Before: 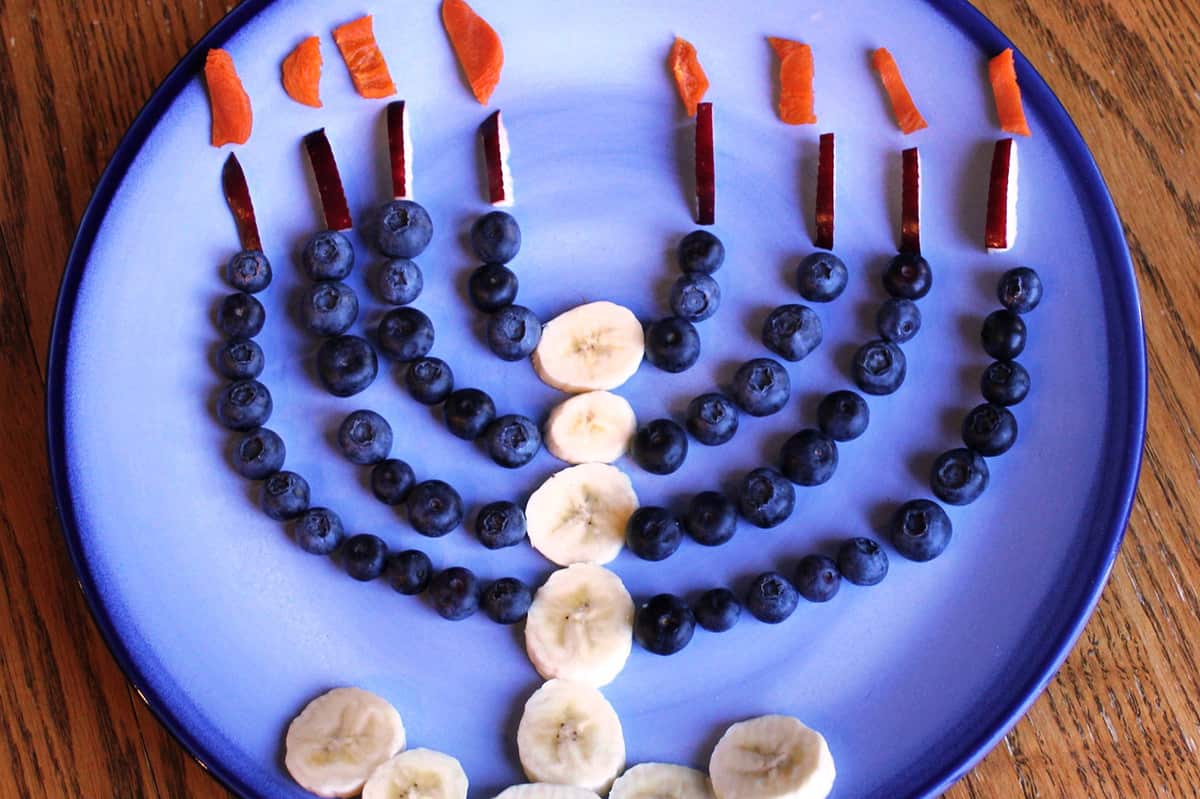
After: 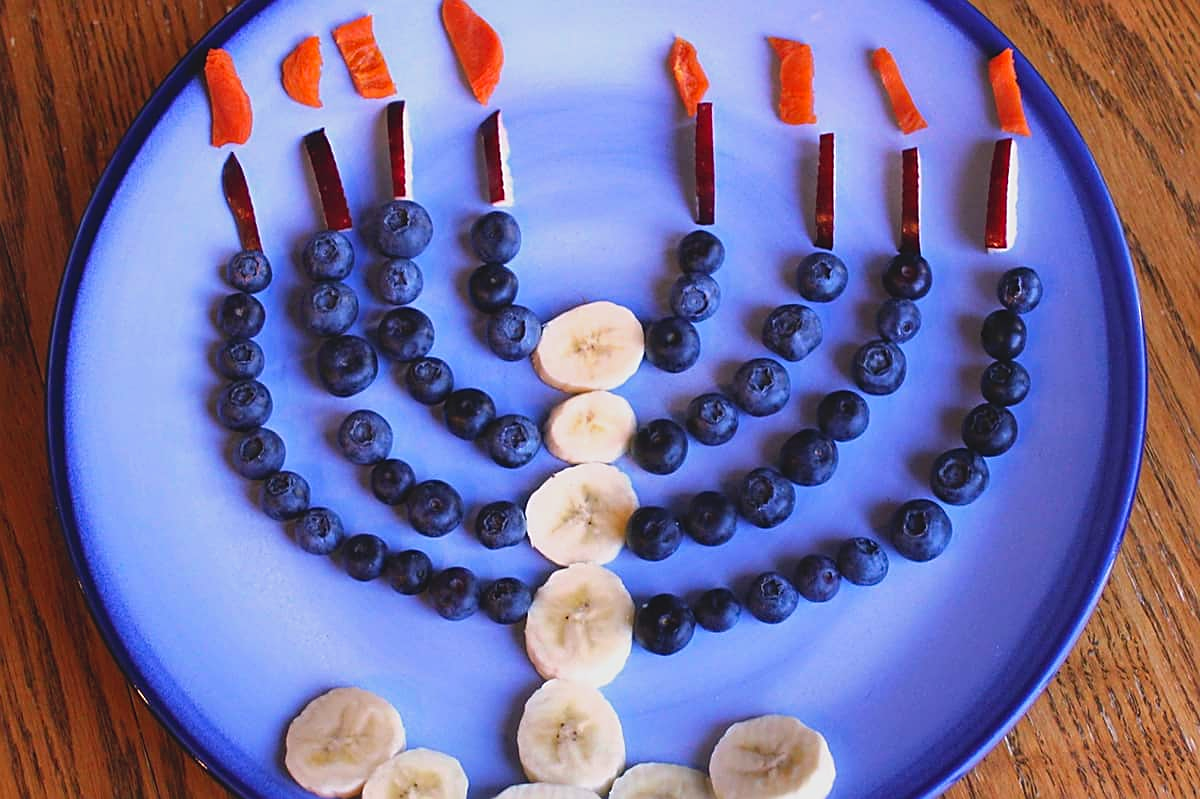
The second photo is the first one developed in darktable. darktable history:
lowpass: radius 0.1, contrast 0.85, saturation 1.1, unbound 0
sharpen: on, module defaults
